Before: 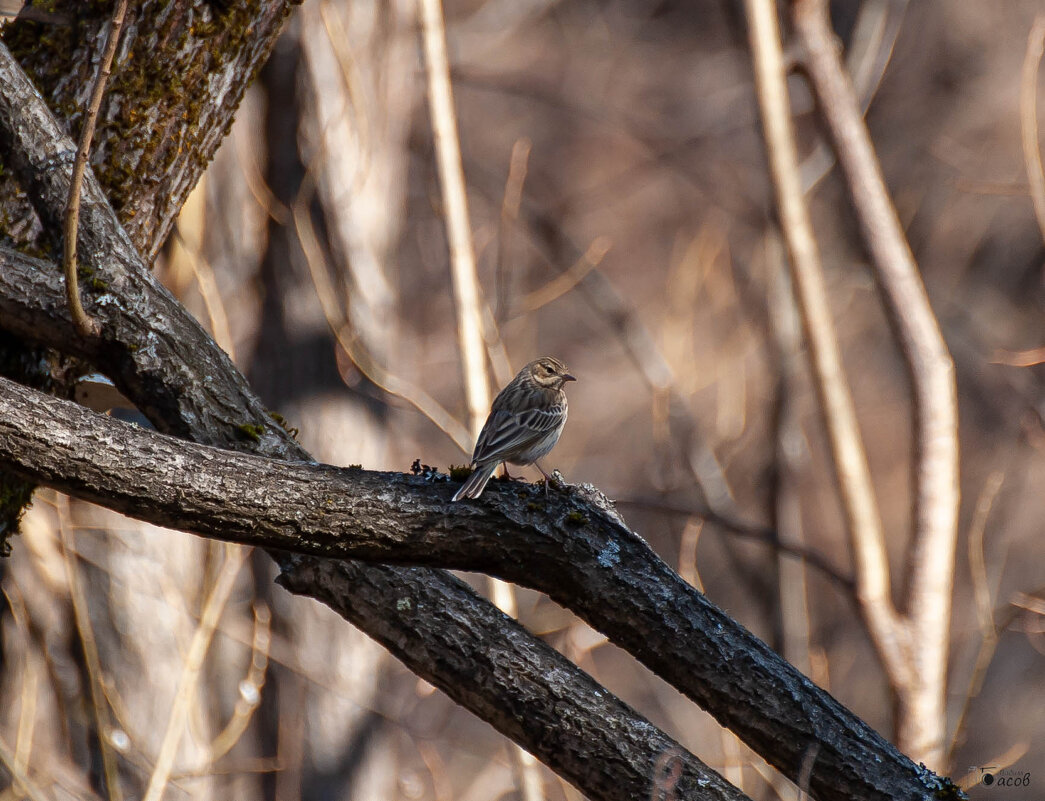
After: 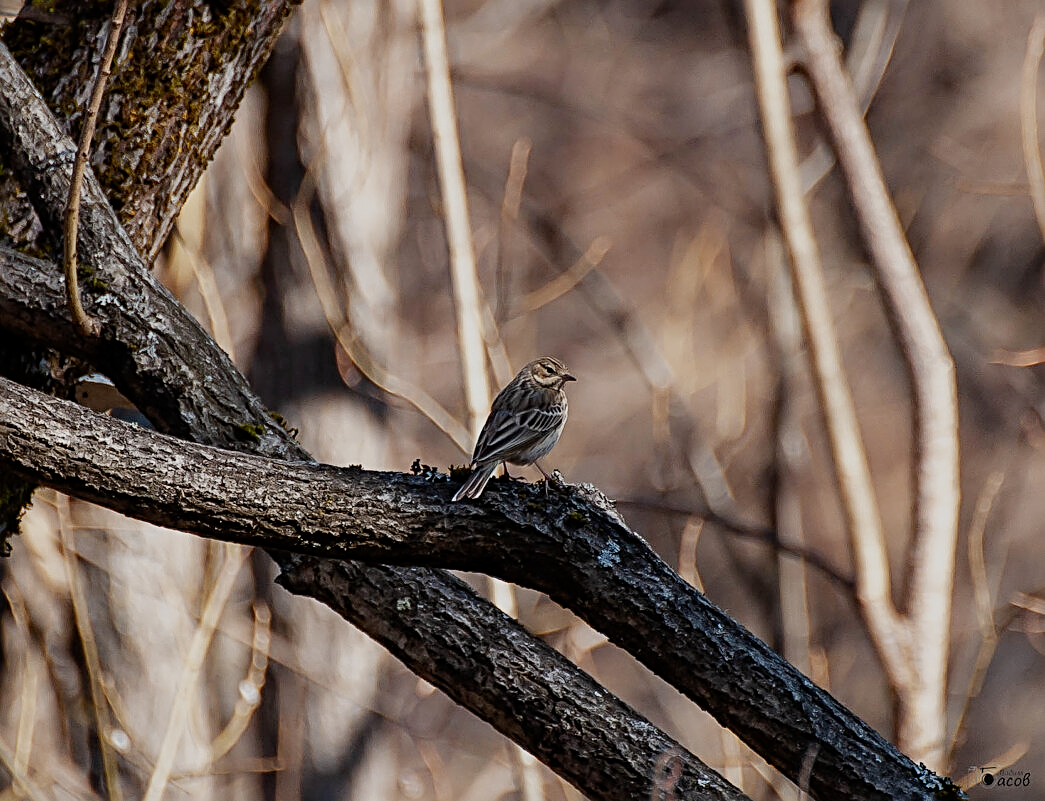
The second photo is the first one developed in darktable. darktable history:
filmic rgb: black relative exposure -16 EV, white relative exposure 6.11 EV, hardness 5.22, add noise in highlights 0.001, preserve chrominance no, color science v3 (2019), use custom middle-gray values true, contrast in highlights soft
sharpen: radius 2.657, amount 0.667
